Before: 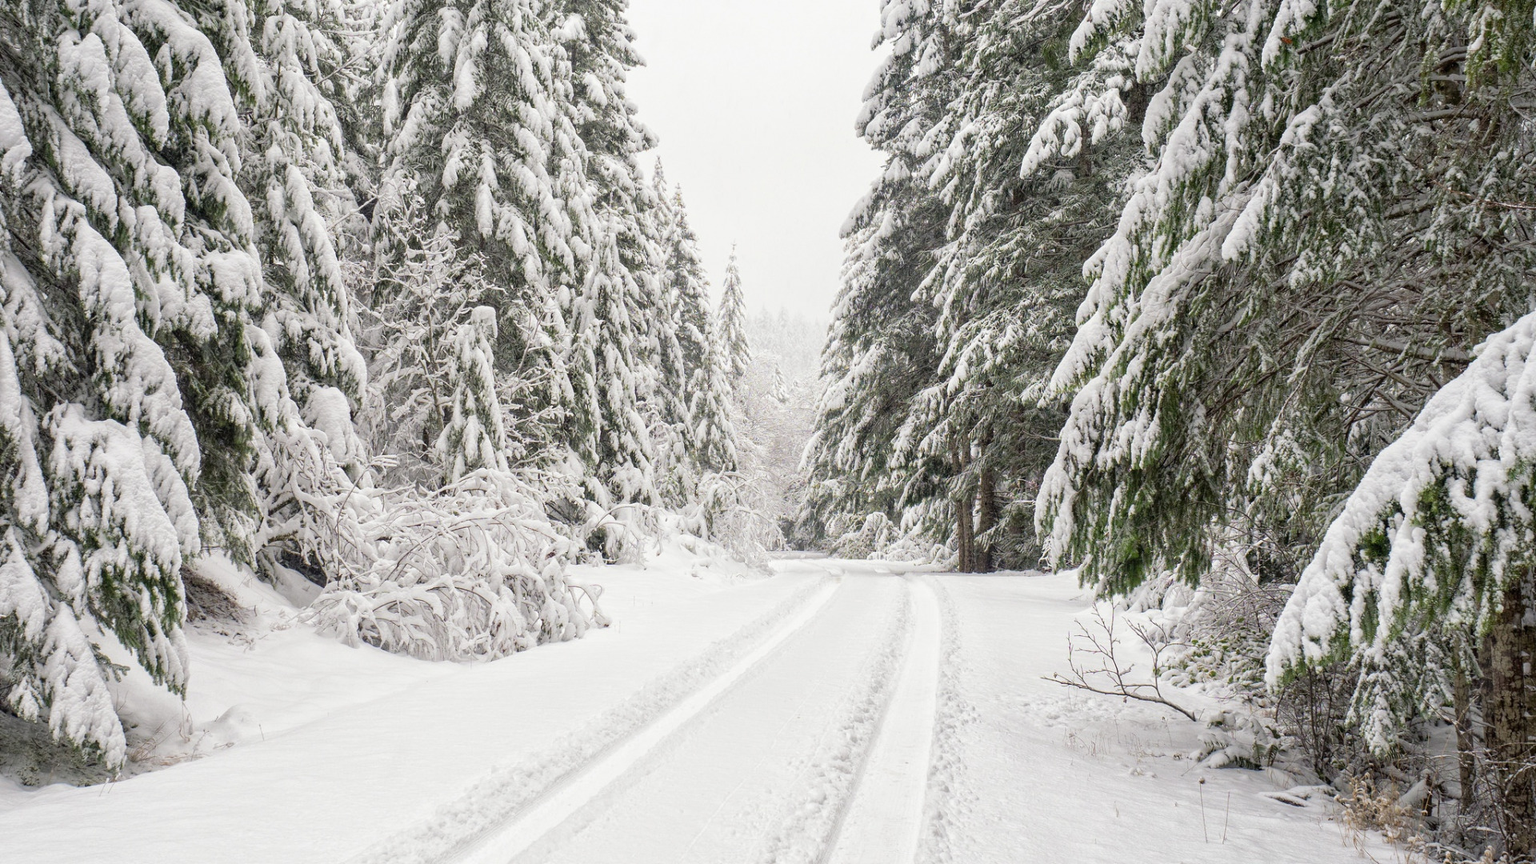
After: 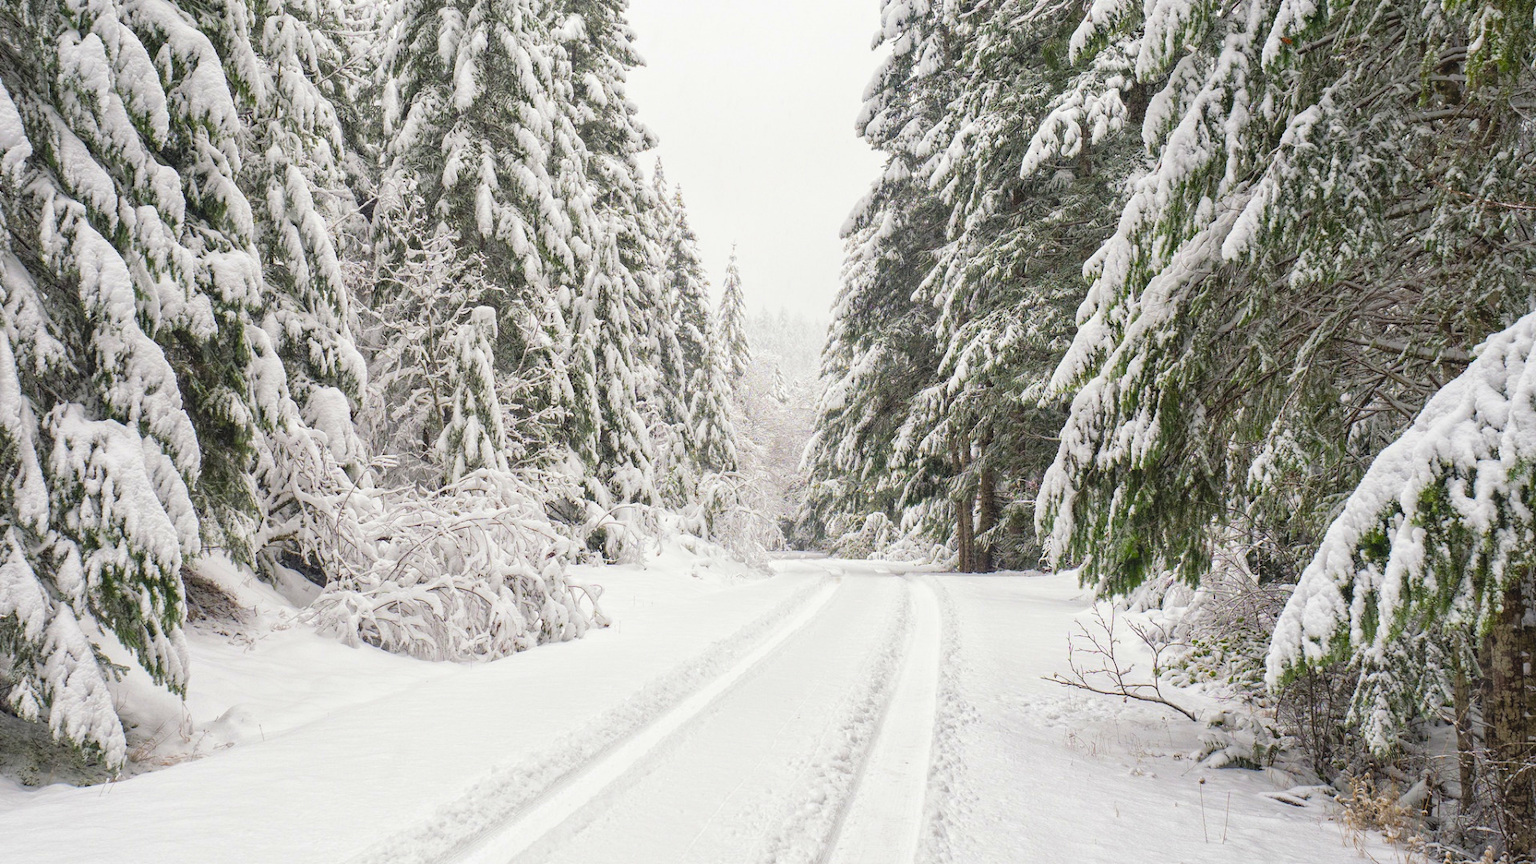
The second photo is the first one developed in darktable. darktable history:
color balance rgb: power › hue 175.15°, global offset › luminance 0.762%, shadows fall-off 298.494%, white fulcrum 1.99 EV, highlights fall-off 298.511%, linear chroma grading › global chroma 13.712%, perceptual saturation grading › global saturation 10.049%, mask middle-gray fulcrum 99.461%, global vibrance 20%, contrast gray fulcrum 38.232%
